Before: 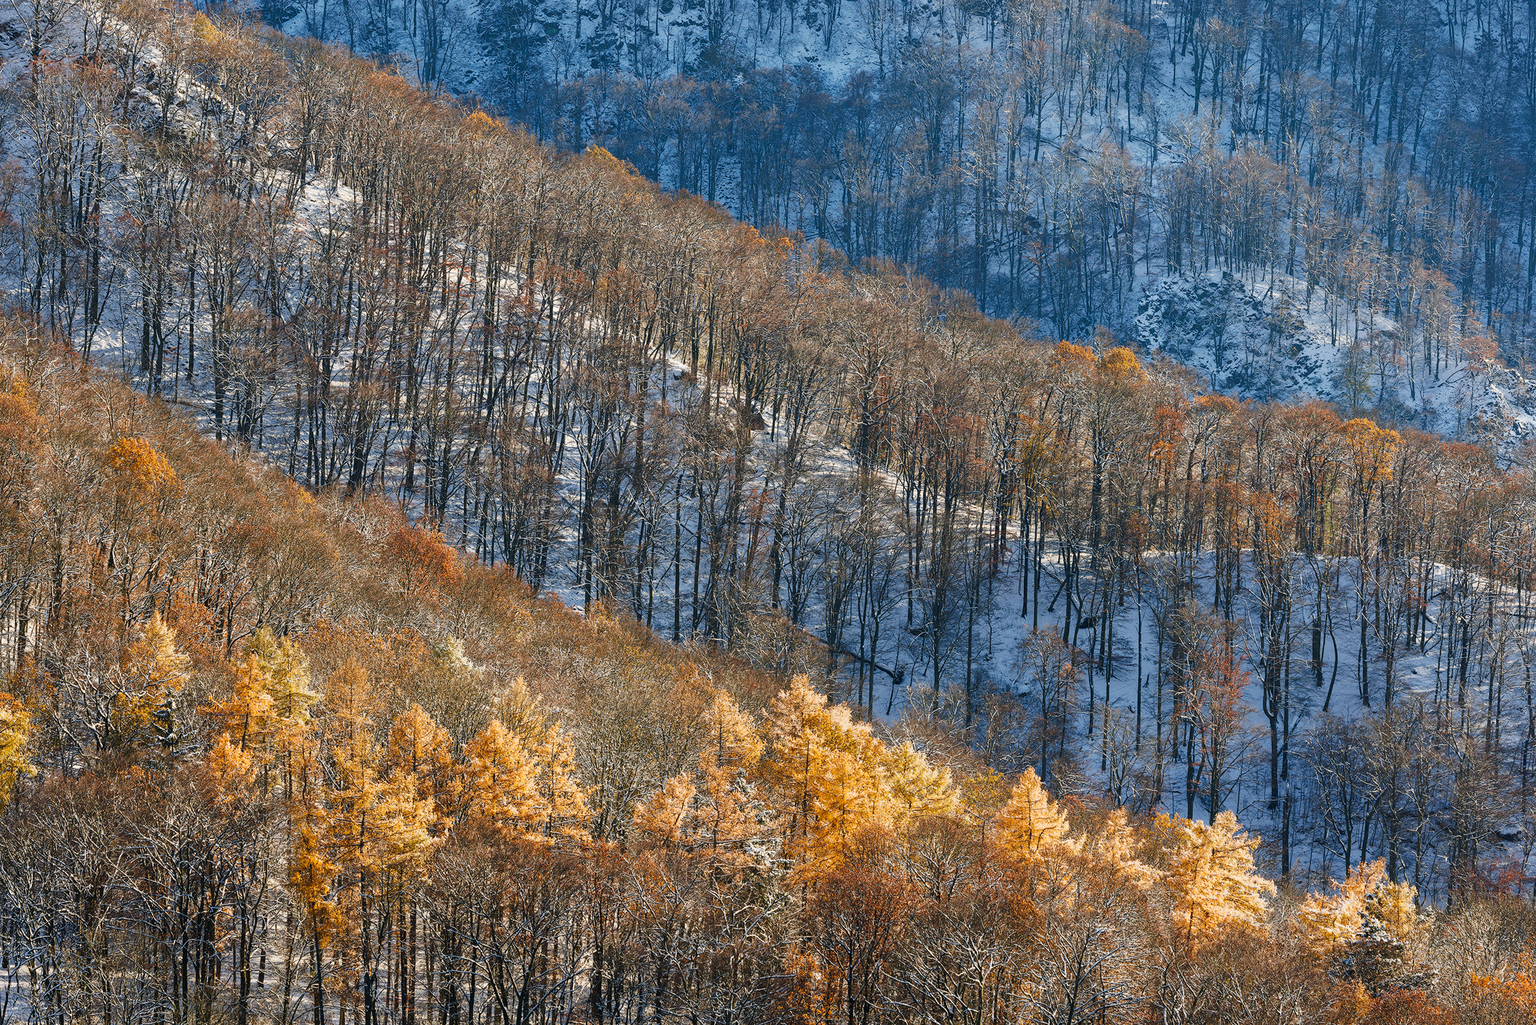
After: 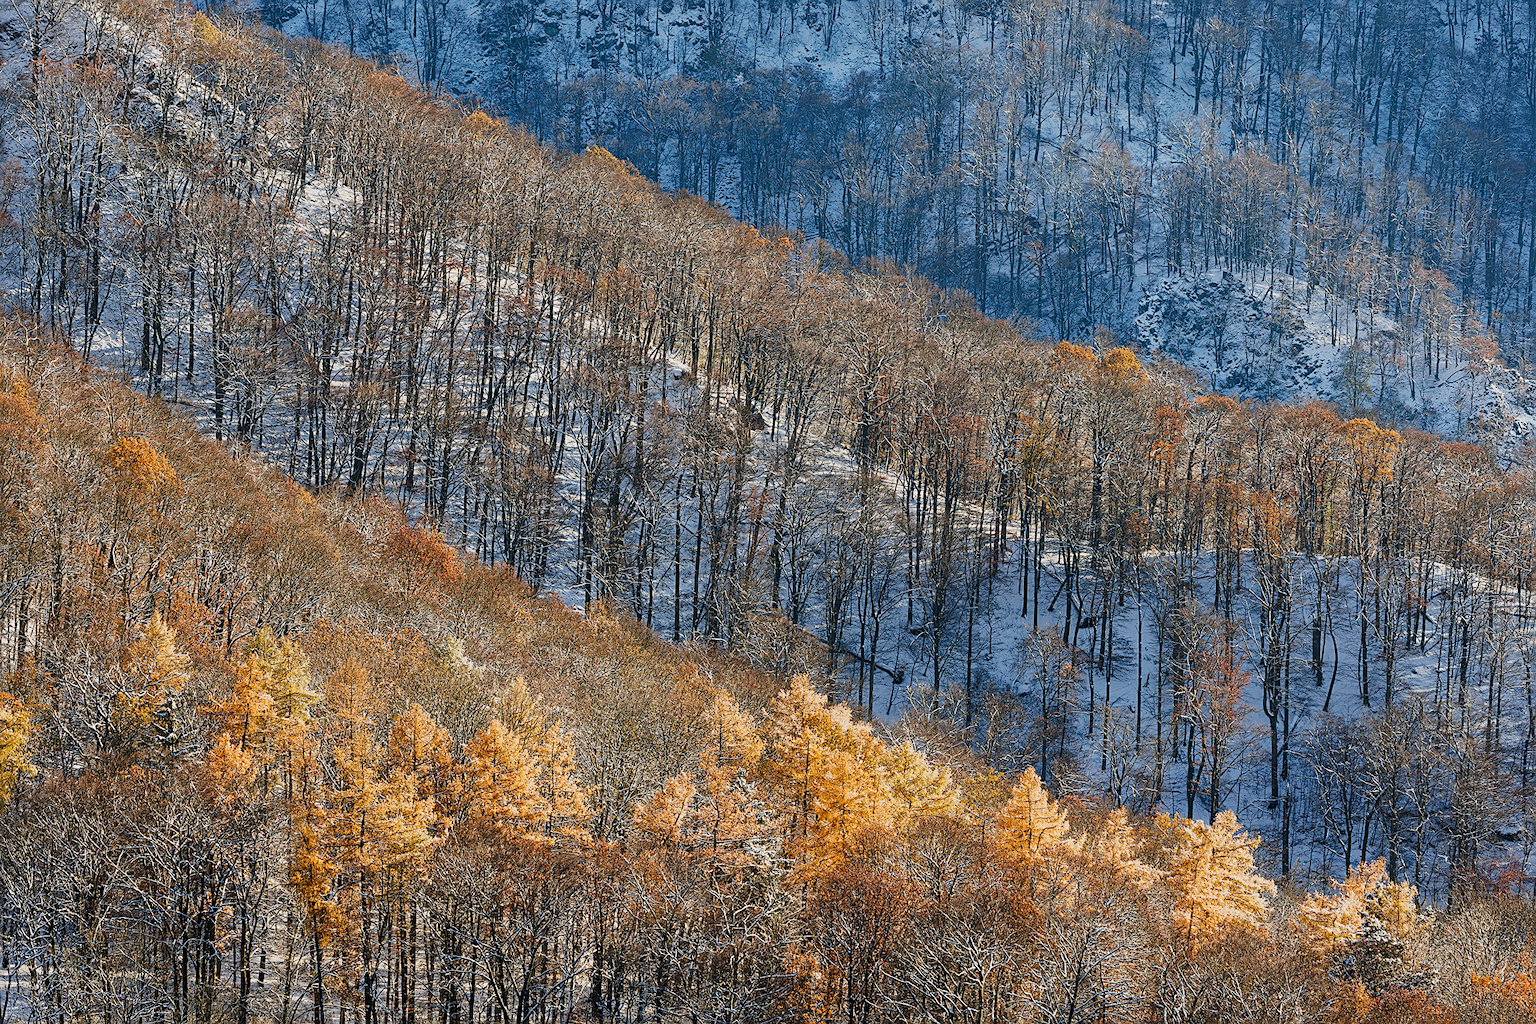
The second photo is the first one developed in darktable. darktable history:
sharpen: on, module defaults
filmic rgb: black relative exposure -14.19 EV, white relative exposure 3.39 EV, hardness 7.89, preserve chrominance max RGB
